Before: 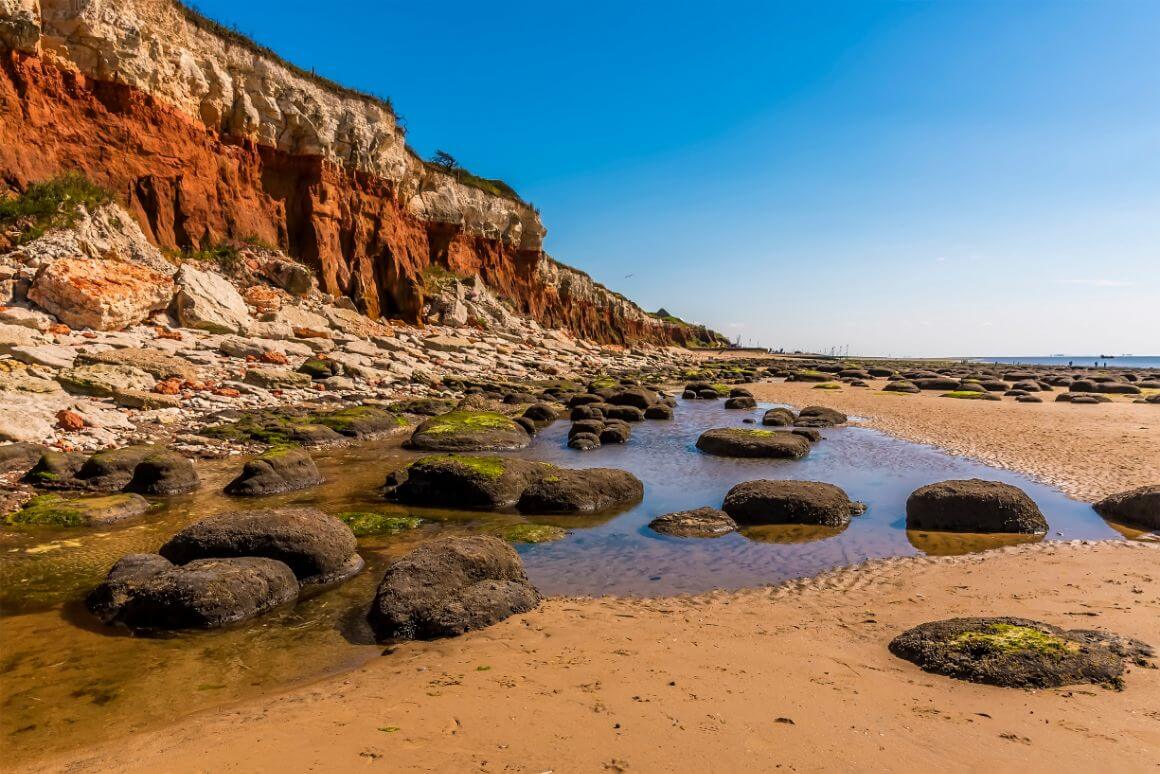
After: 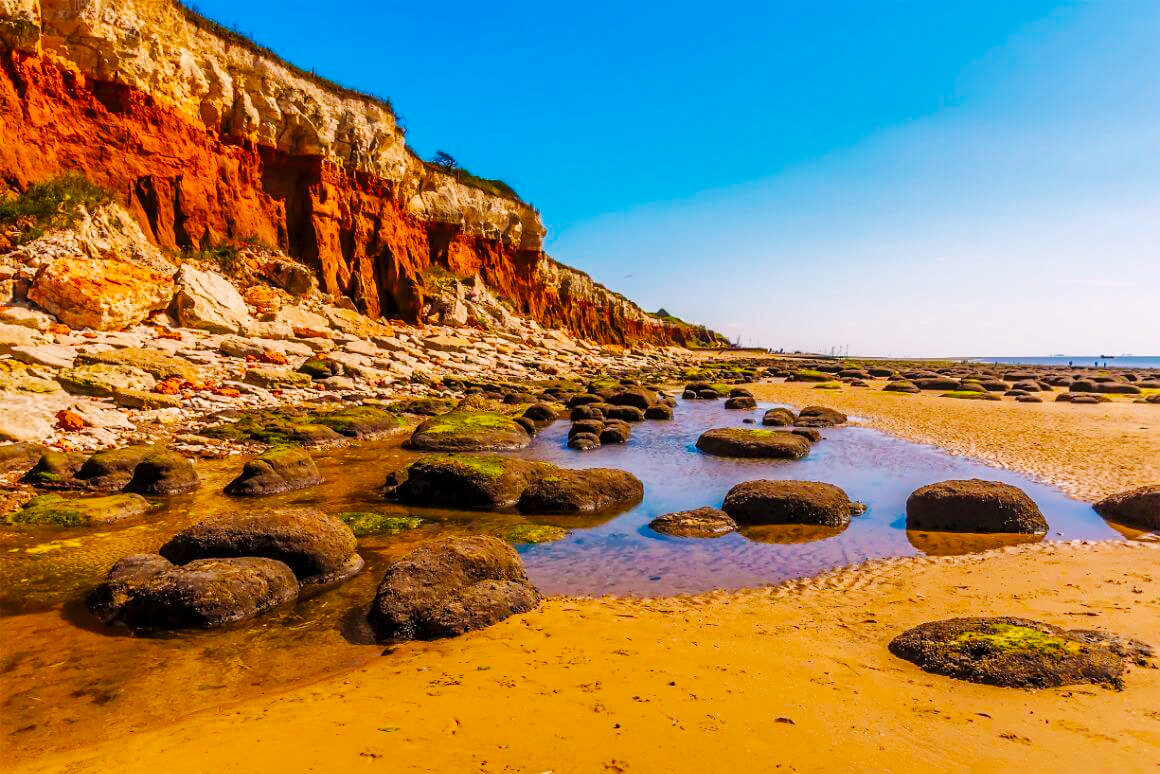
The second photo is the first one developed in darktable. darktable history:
color balance rgb: power › luminance 1.121%, power › chroma 0.387%, power › hue 36.09°, highlights gain › chroma 1.451%, highlights gain › hue 309.93°, perceptual saturation grading › global saturation 29.708%, global vibrance 20%
shadows and highlights: on, module defaults
base curve: curves: ch0 [(0, 0) (0.032, 0.025) (0.121, 0.166) (0.206, 0.329) (0.605, 0.79) (1, 1)], preserve colors none
tone equalizer: edges refinement/feathering 500, mask exposure compensation -1.57 EV, preserve details no
